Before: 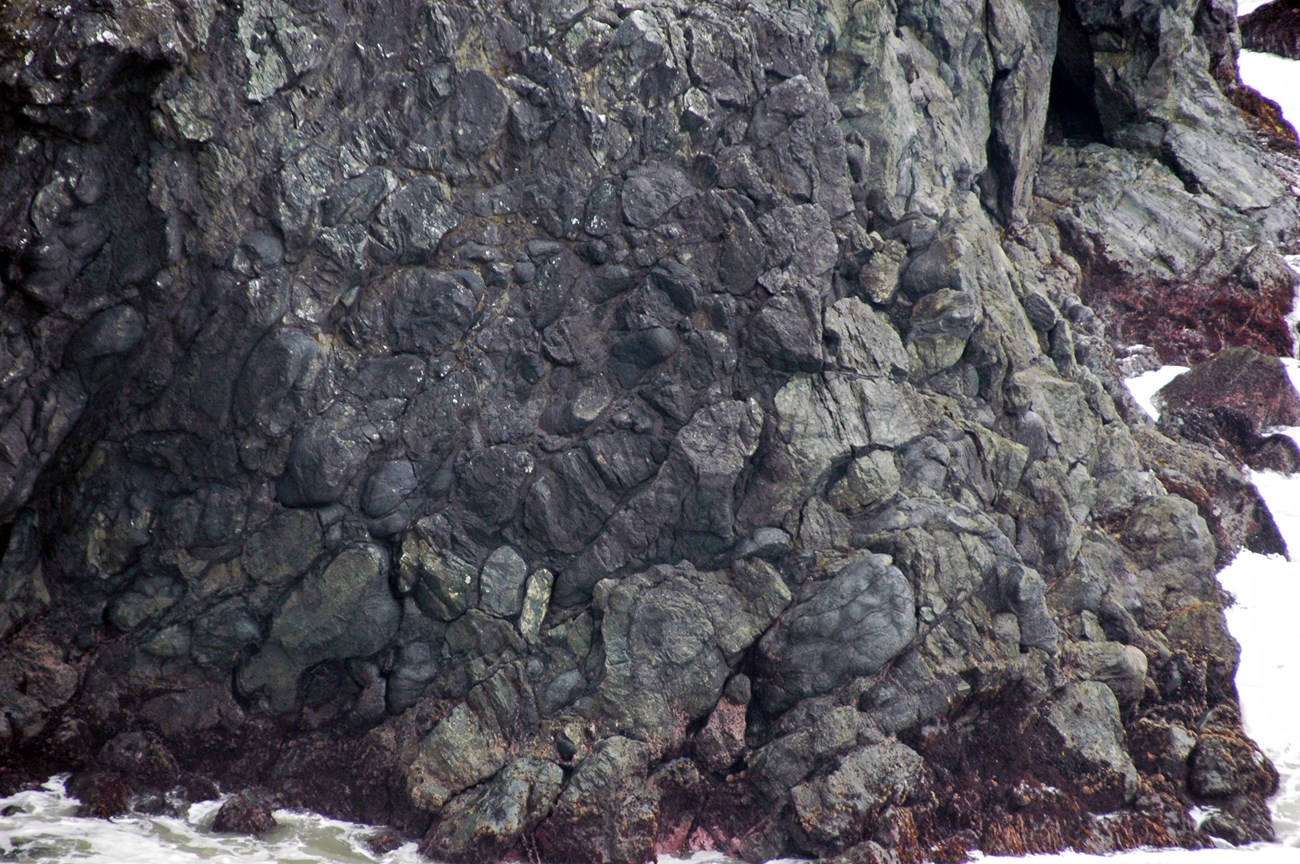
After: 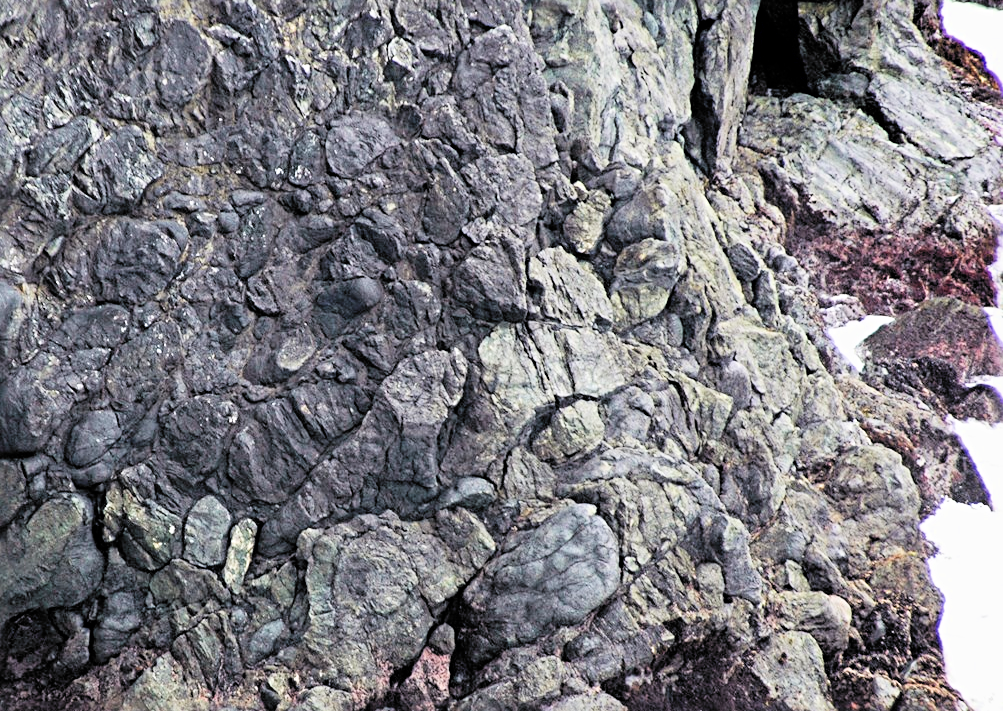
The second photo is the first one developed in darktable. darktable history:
sharpen: radius 3.989
exposure: black level correction 0, exposure 1.103 EV, compensate highlight preservation false
filmic rgb: black relative exposure -5.09 EV, white relative exposure 3.97 EV, threshold 5.96 EV, hardness 2.9, contrast 1.19, highlights saturation mix -31.04%, color science v6 (2022), enable highlight reconstruction true
crop: left 22.772%, top 5.869%, bottom 11.777%
